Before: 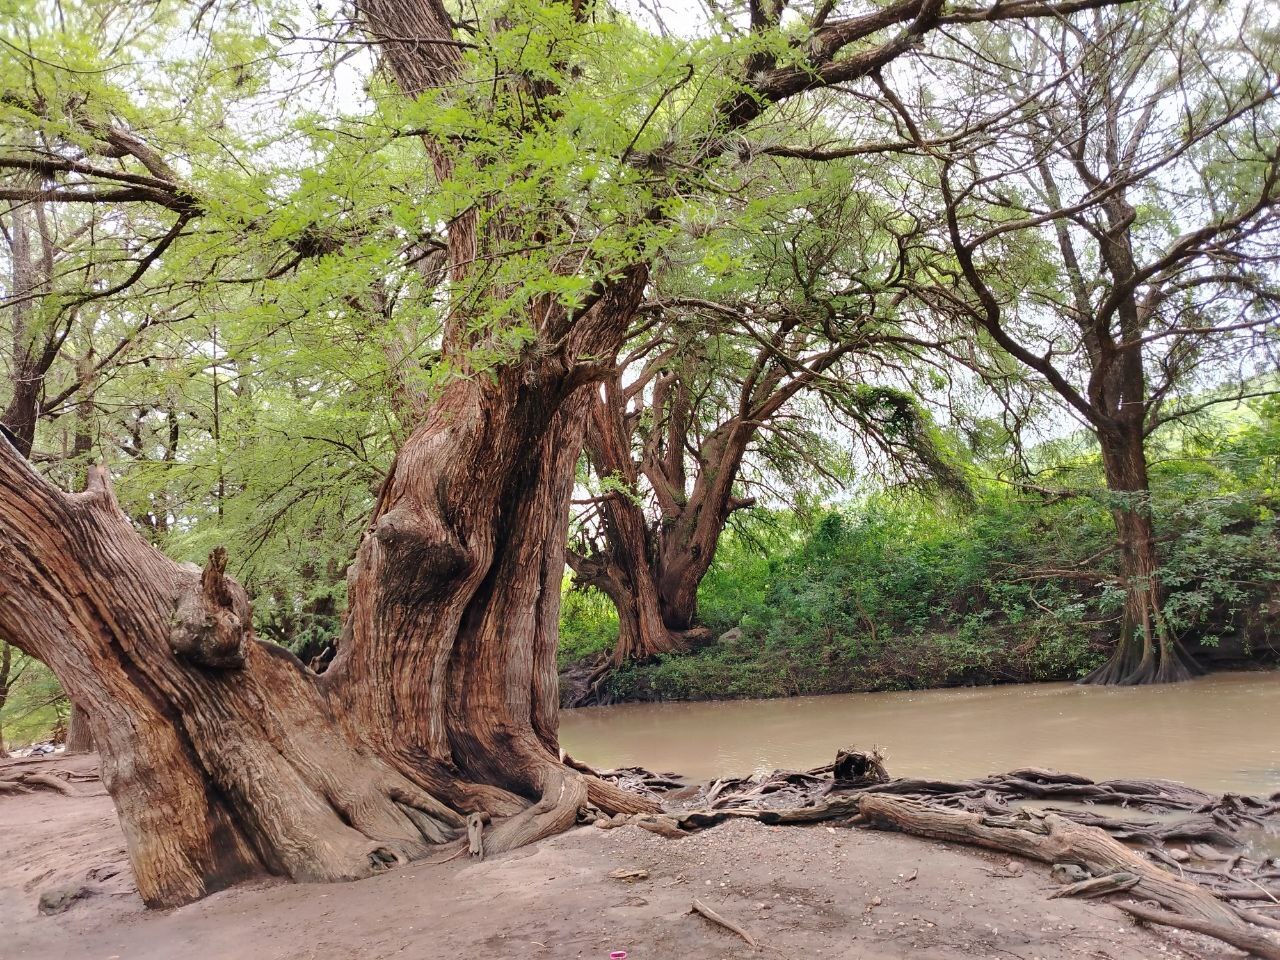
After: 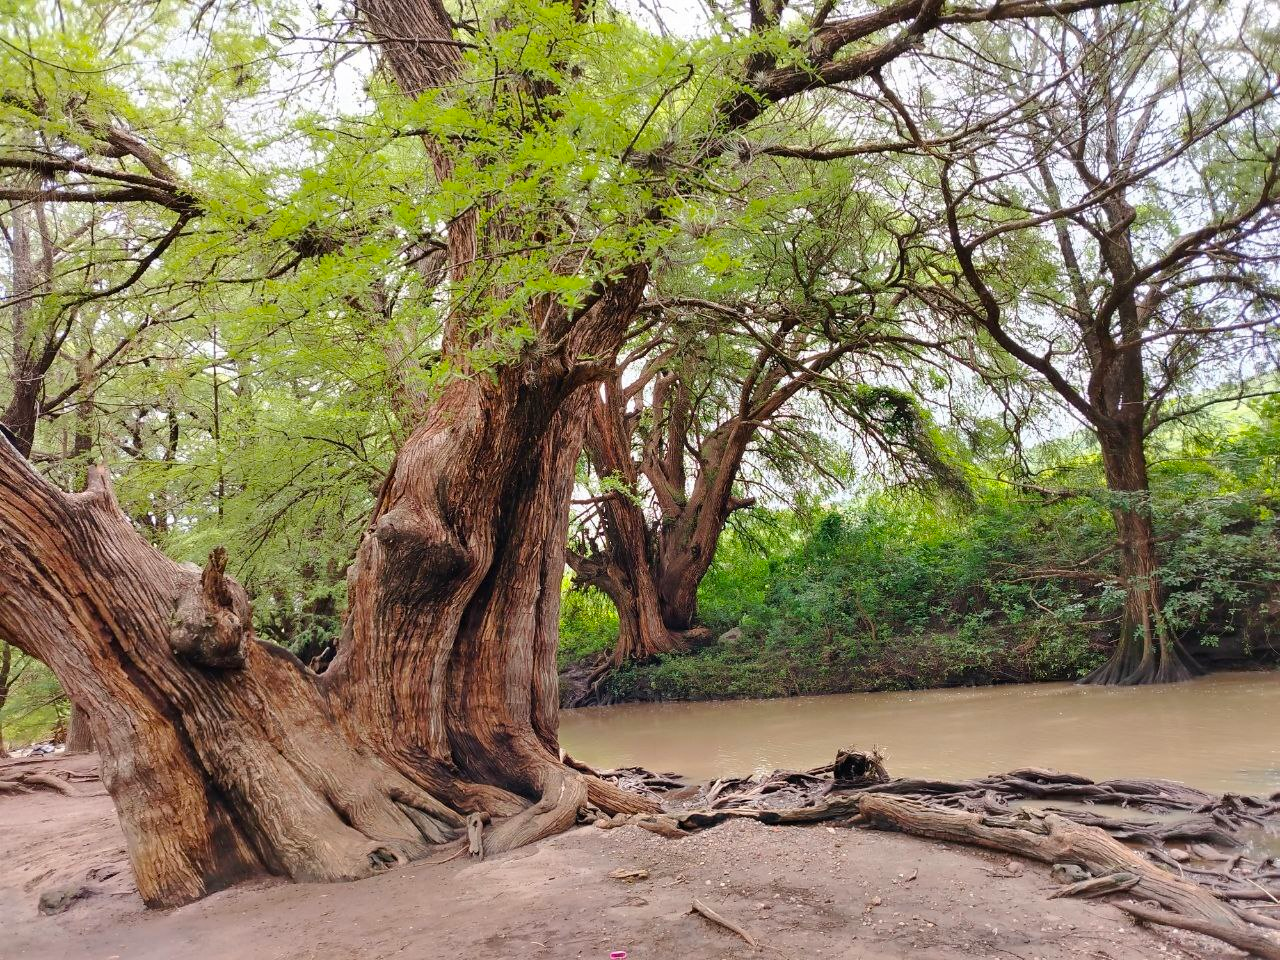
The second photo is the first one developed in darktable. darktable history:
color balance rgb: perceptual saturation grading › global saturation 19.543%
